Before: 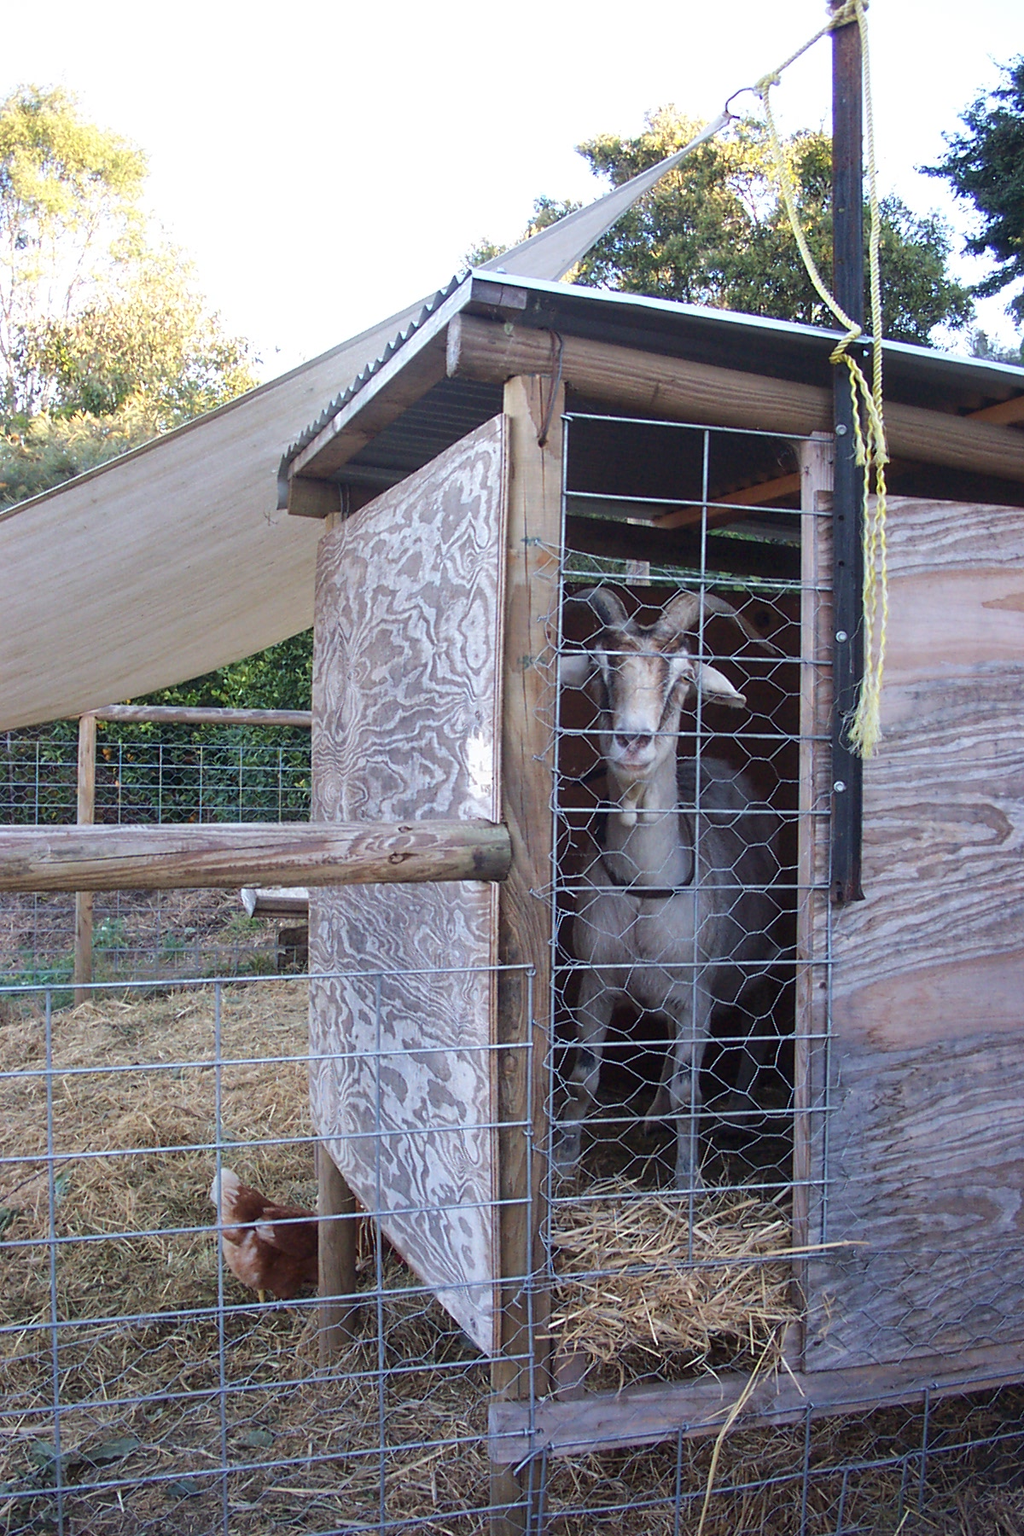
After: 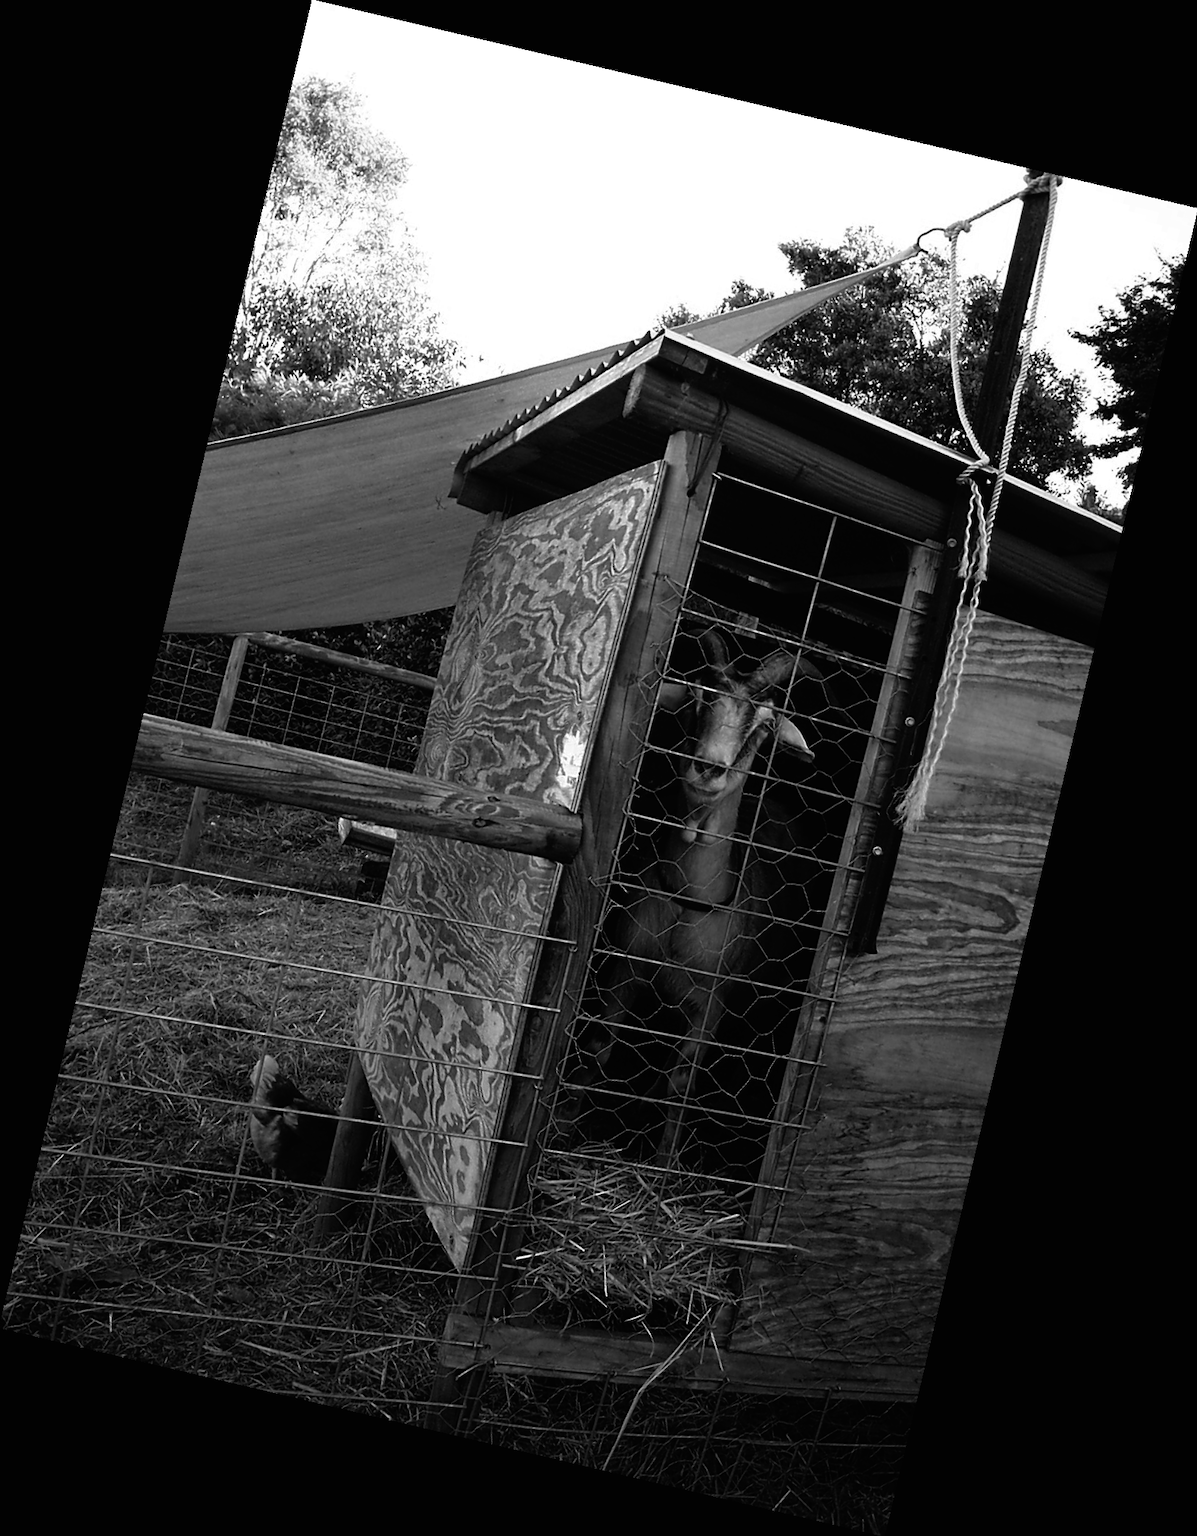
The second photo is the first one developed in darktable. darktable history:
rotate and perspective: rotation 13.27°, automatic cropping off
base curve: curves: ch0 [(0, 0.024) (0.055, 0.065) (0.121, 0.166) (0.236, 0.319) (0.693, 0.726) (1, 1)], preserve colors none
contrast brightness saturation: contrast 0.02, brightness -1, saturation -1
